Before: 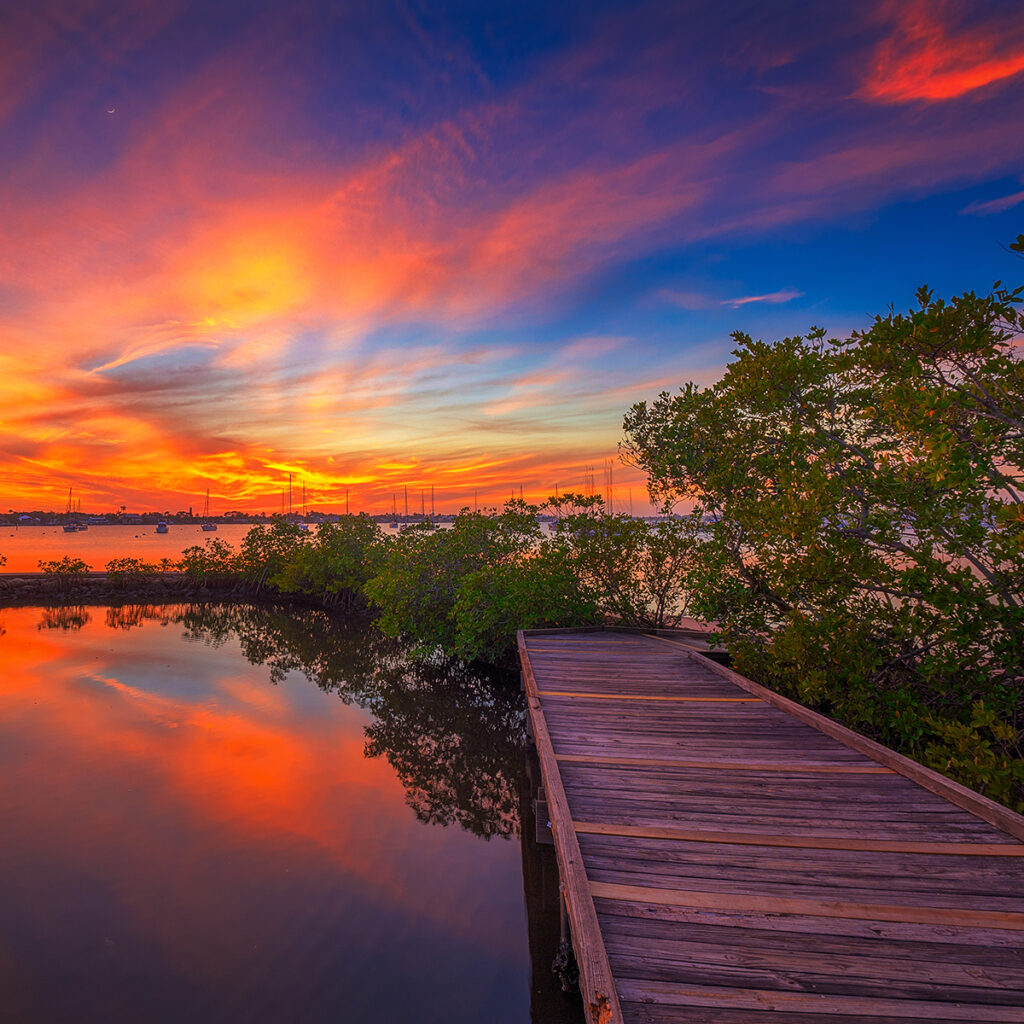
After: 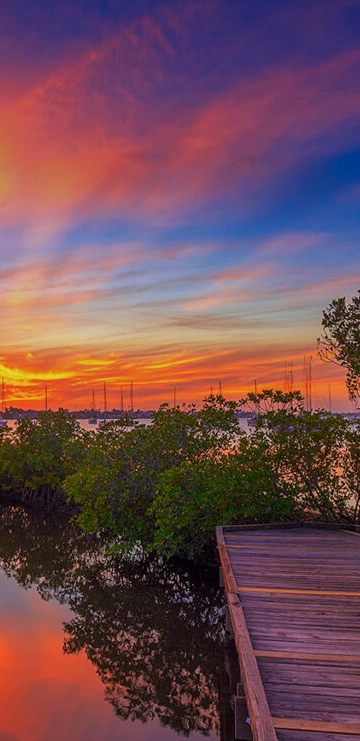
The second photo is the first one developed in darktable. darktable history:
exposure: black level correction 0.001, exposure 0.014 EV, compensate highlight preservation false
graduated density: hue 238.83°, saturation 50%
crop and rotate: left 29.476%, top 10.214%, right 35.32%, bottom 17.333%
